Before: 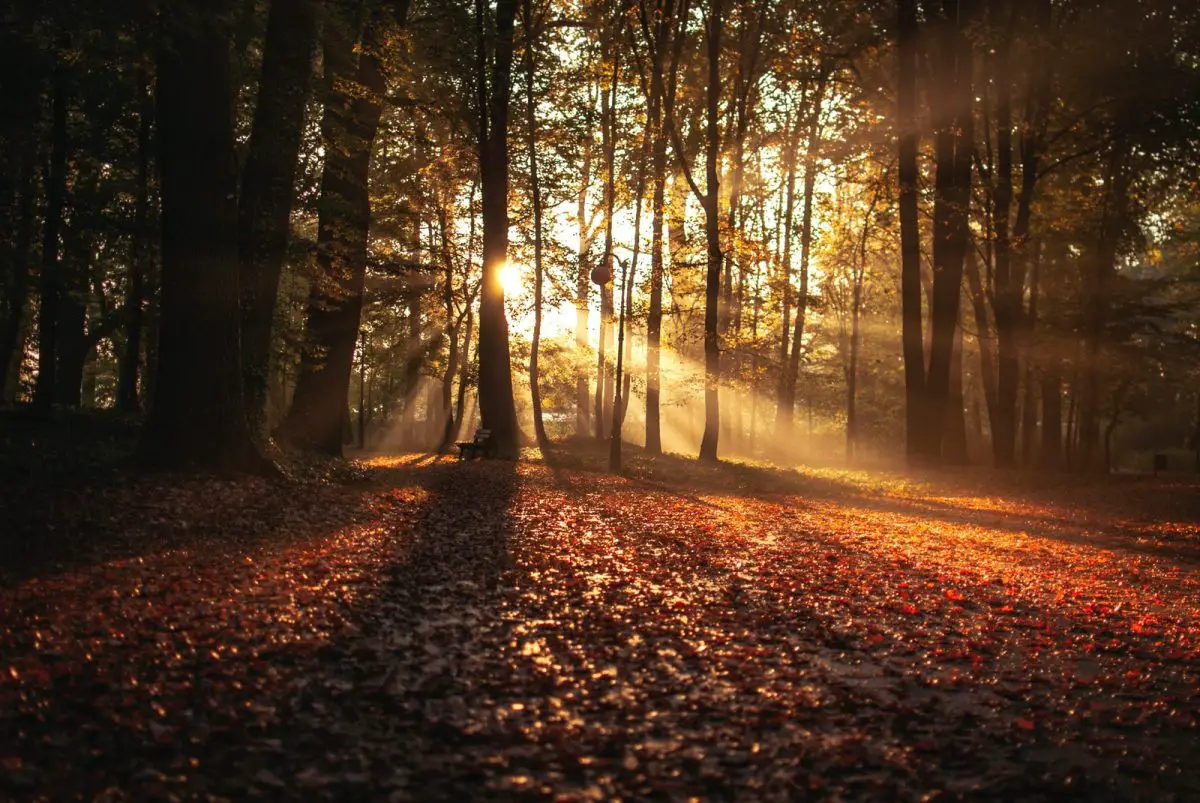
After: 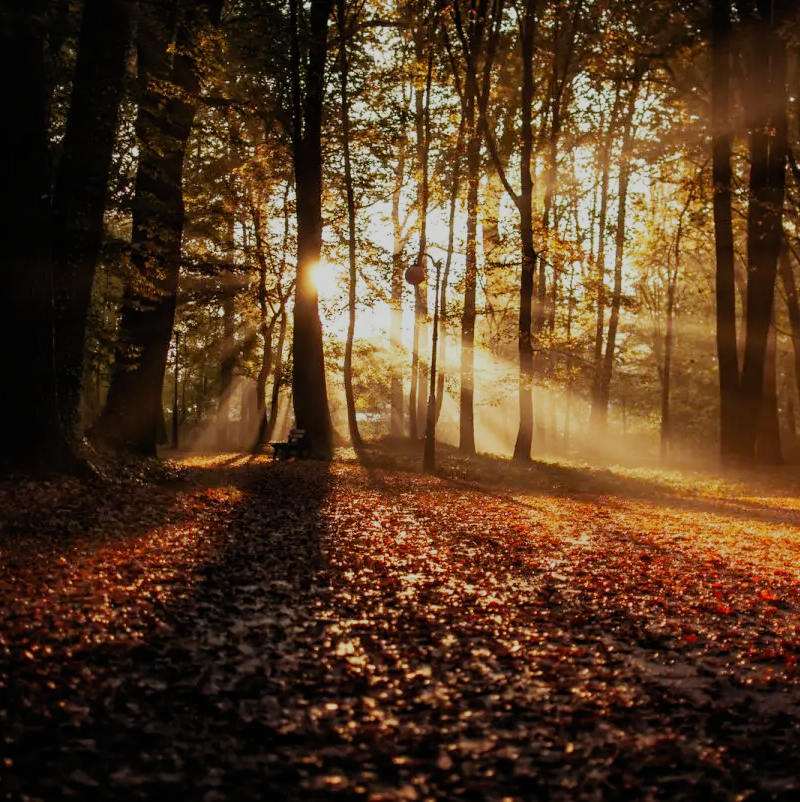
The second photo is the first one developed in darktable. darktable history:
crop and rotate: left 15.505%, right 17.78%
filmic rgb: black relative exposure -7.65 EV, white relative exposure 4.56 EV, hardness 3.61, add noise in highlights 0.002, preserve chrominance no, color science v3 (2019), use custom middle-gray values true, contrast in highlights soft
